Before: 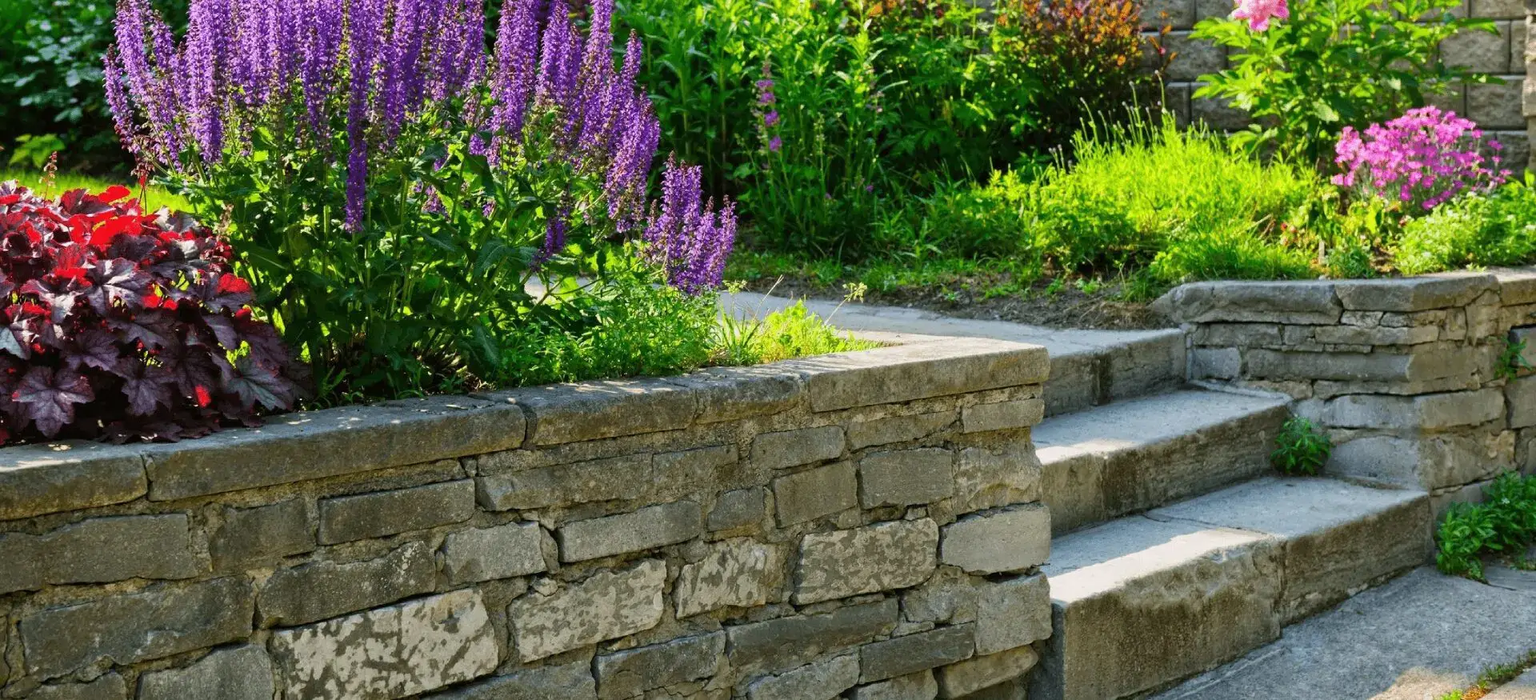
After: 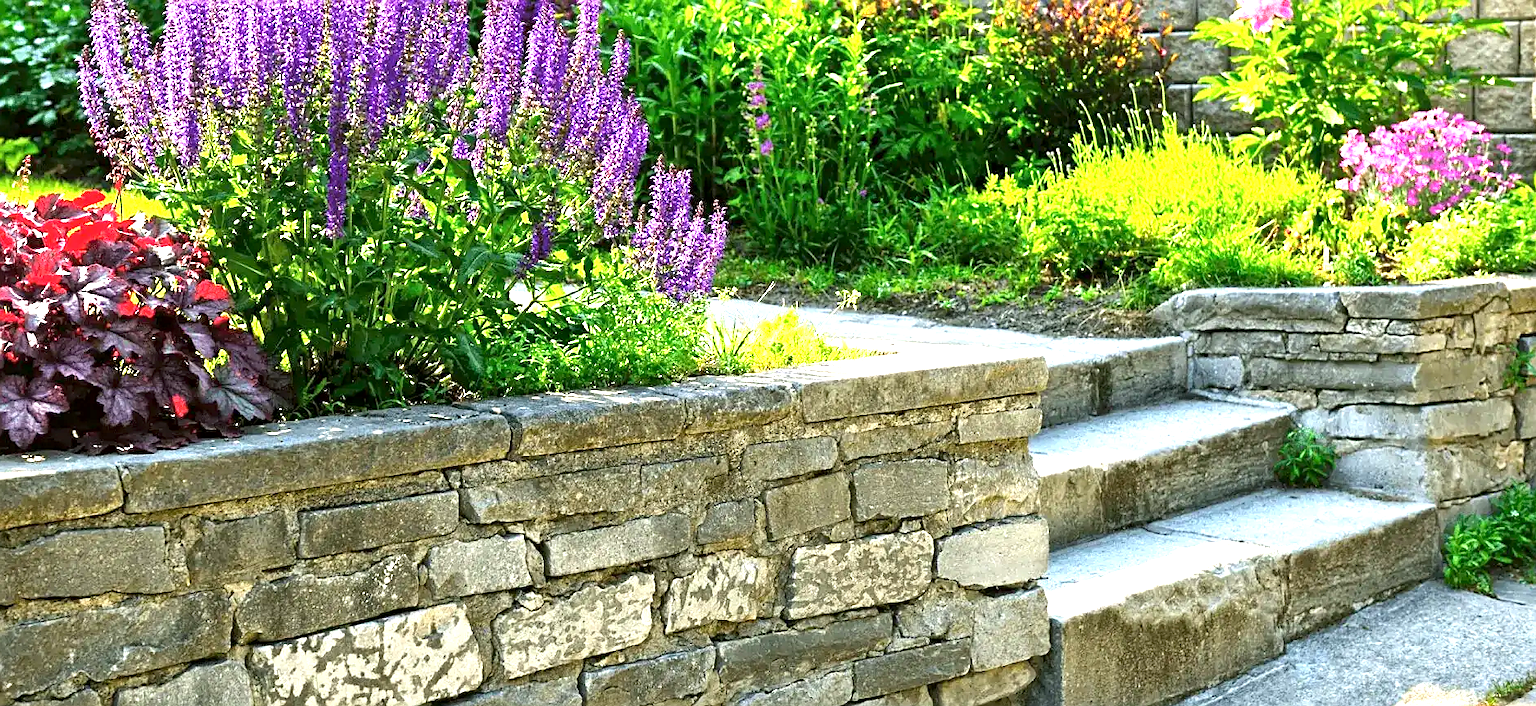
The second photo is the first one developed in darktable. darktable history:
crop and rotate: left 1.791%, right 0.596%, bottom 1.435%
exposure: black level correction 0.001, exposure 1.399 EV, compensate highlight preservation false
sharpen: on, module defaults
local contrast: mode bilateral grid, contrast 19, coarseness 100, detail 150%, midtone range 0.2
